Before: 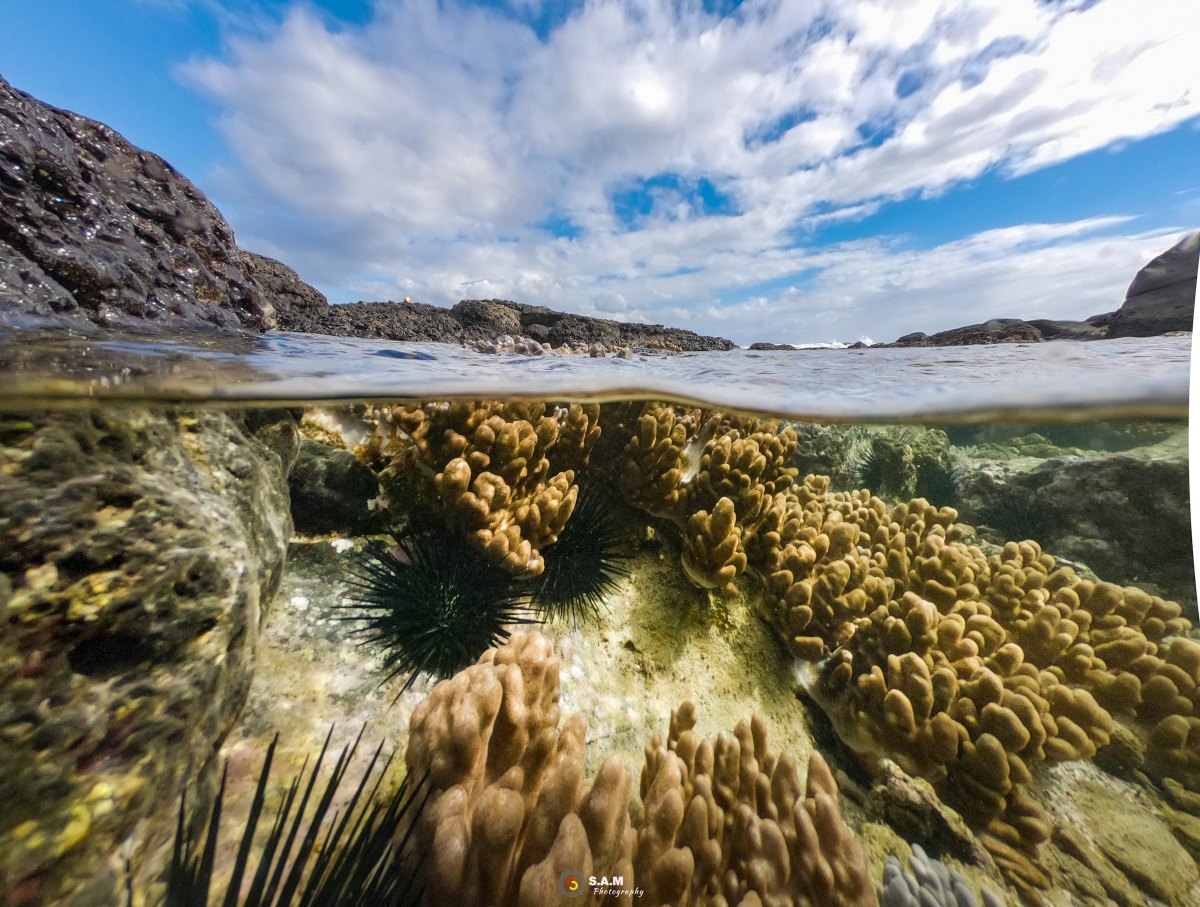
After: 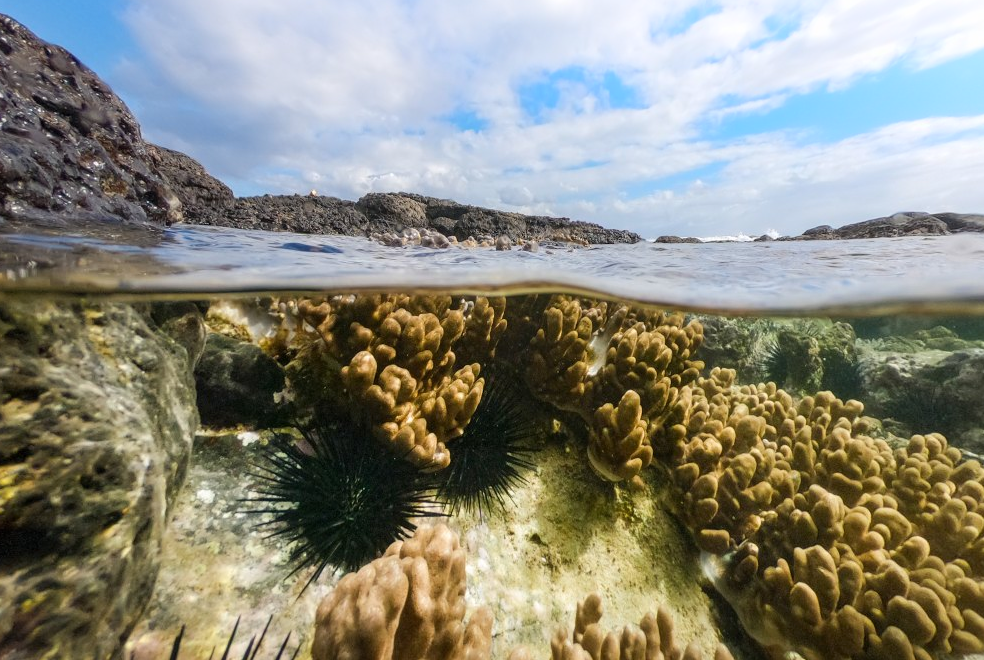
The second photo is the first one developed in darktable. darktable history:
crop: left 7.856%, top 11.836%, right 10.12%, bottom 15.387%
shadows and highlights: shadows -54.3, highlights 86.09, soften with gaussian
